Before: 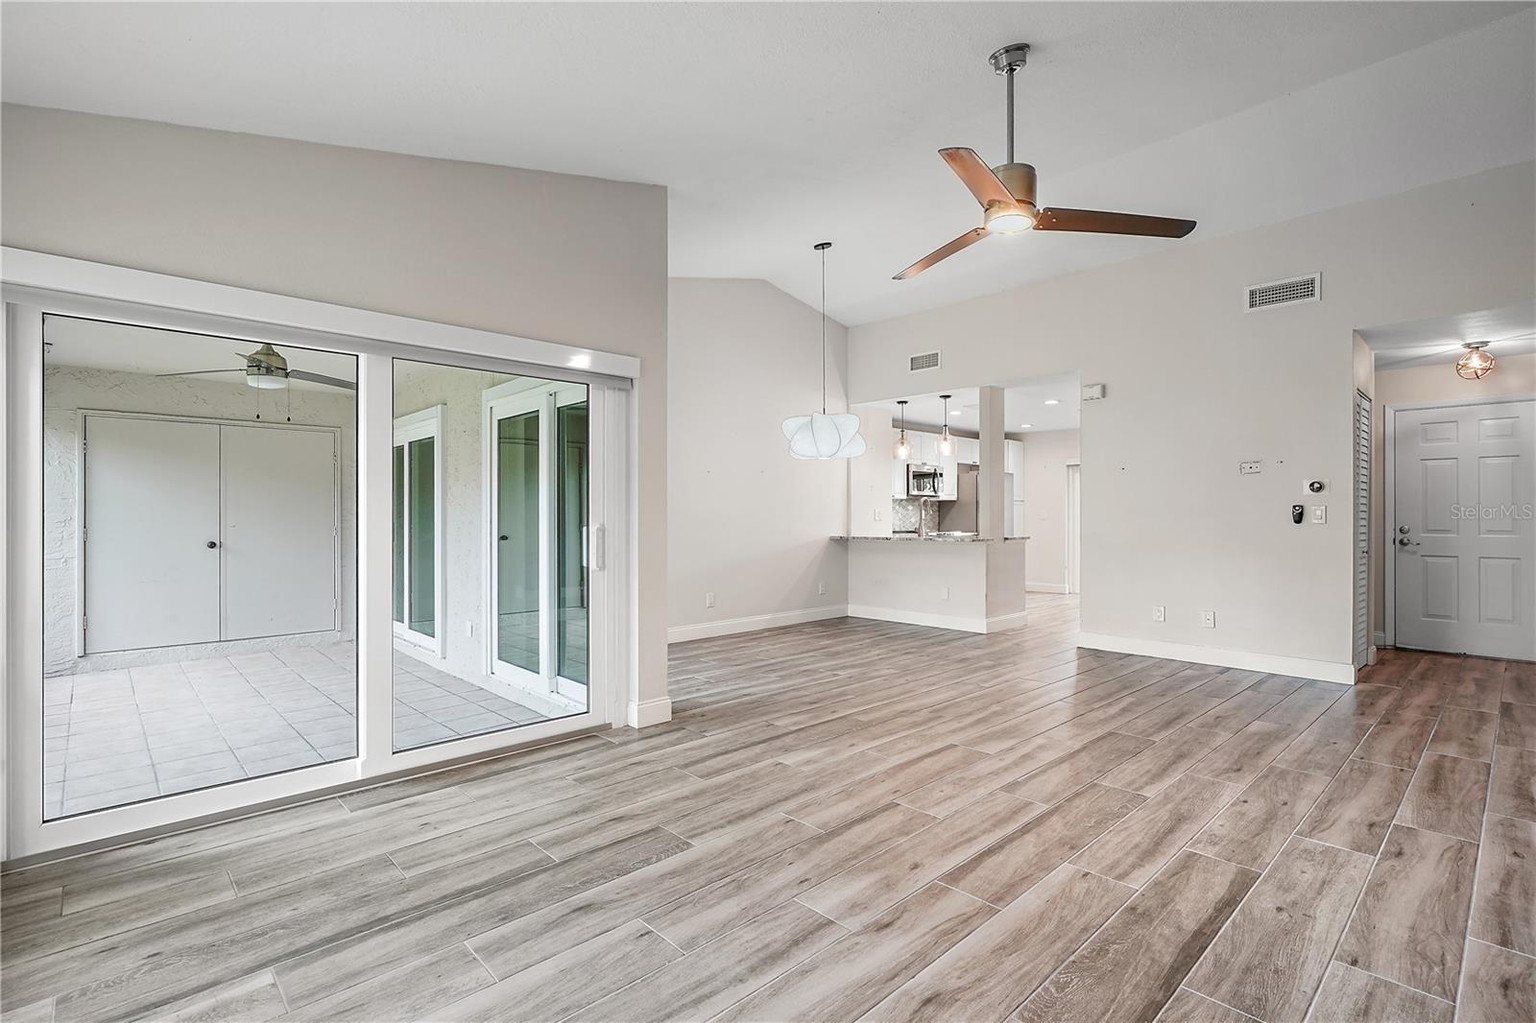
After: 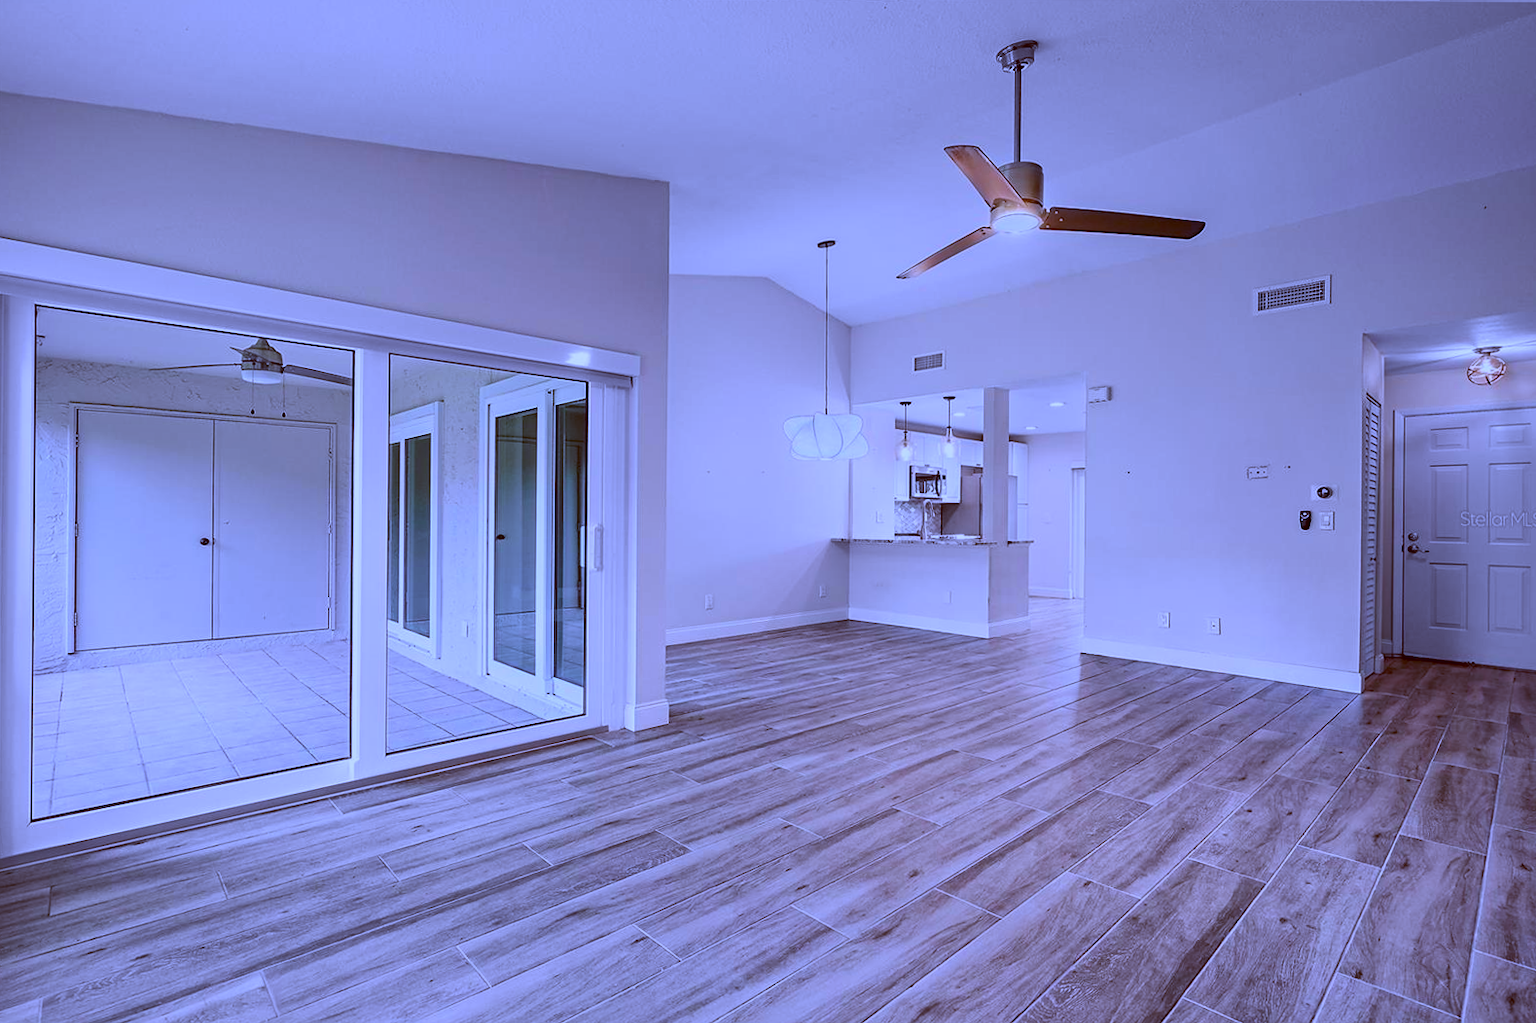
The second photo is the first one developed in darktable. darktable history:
crop and rotate: angle -0.5°
haze removal: compatibility mode true, adaptive false
exposure: black level correction 0, exposure 1.173 EV, compensate exposure bias true, compensate highlight preservation false
tone equalizer: -8 EV -0.417 EV, -7 EV -0.389 EV, -6 EV -0.333 EV, -5 EV -0.222 EV, -3 EV 0.222 EV, -2 EV 0.333 EV, -1 EV 0.389 EV, +0 EV 0.417 EV, edges refinement/feathering 500, mask exposure compensation -1.57 EV, preserve details no
color calibration: output R [1.063, -0.012, -0.003, 0], output B [-0.079, 0.047, 1, 0], illuminant custom, x 0.46, y 0.43, temperature 2642.66 K
color balance: lift [1.001, 1.007, 1, 0.993], gamma [1.023, 1.026, 1.01, 0.974], gain [0.964, 1.059, 1.073, 0.927]
